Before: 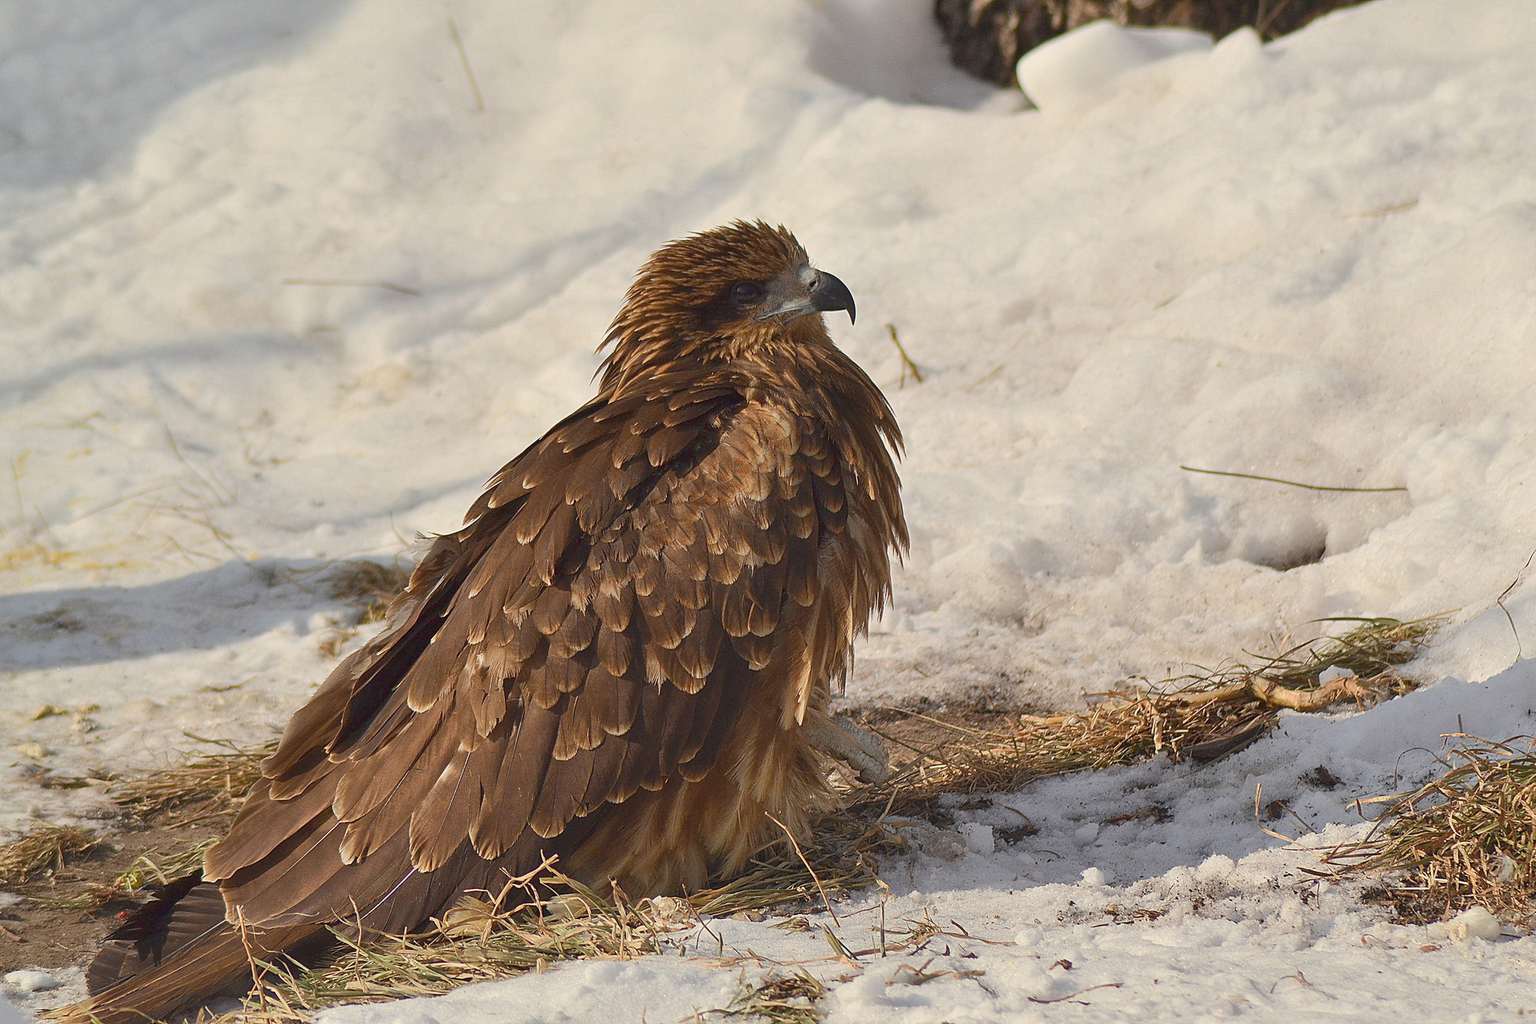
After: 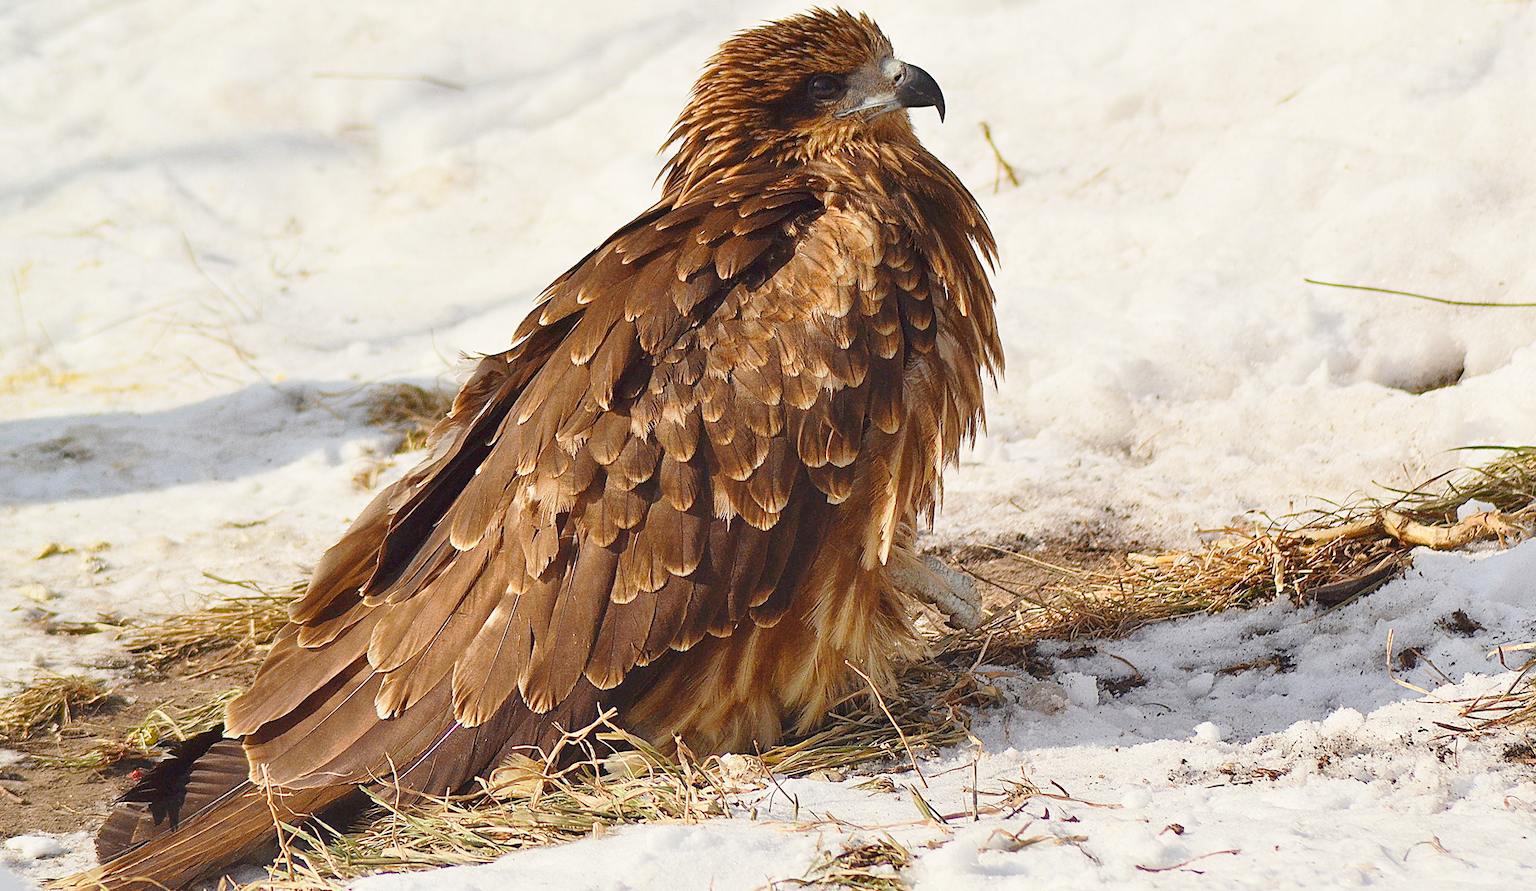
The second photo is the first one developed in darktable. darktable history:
base curve: curves: ch0 [(0, 0) (0.028, 0.03) (0.121, 0.232) (0.46, 0.748) (0.859, 0.968) (1, 1)], preserve colors none
crop: top 20.897%, right 9.441%, bottom 0.254%
